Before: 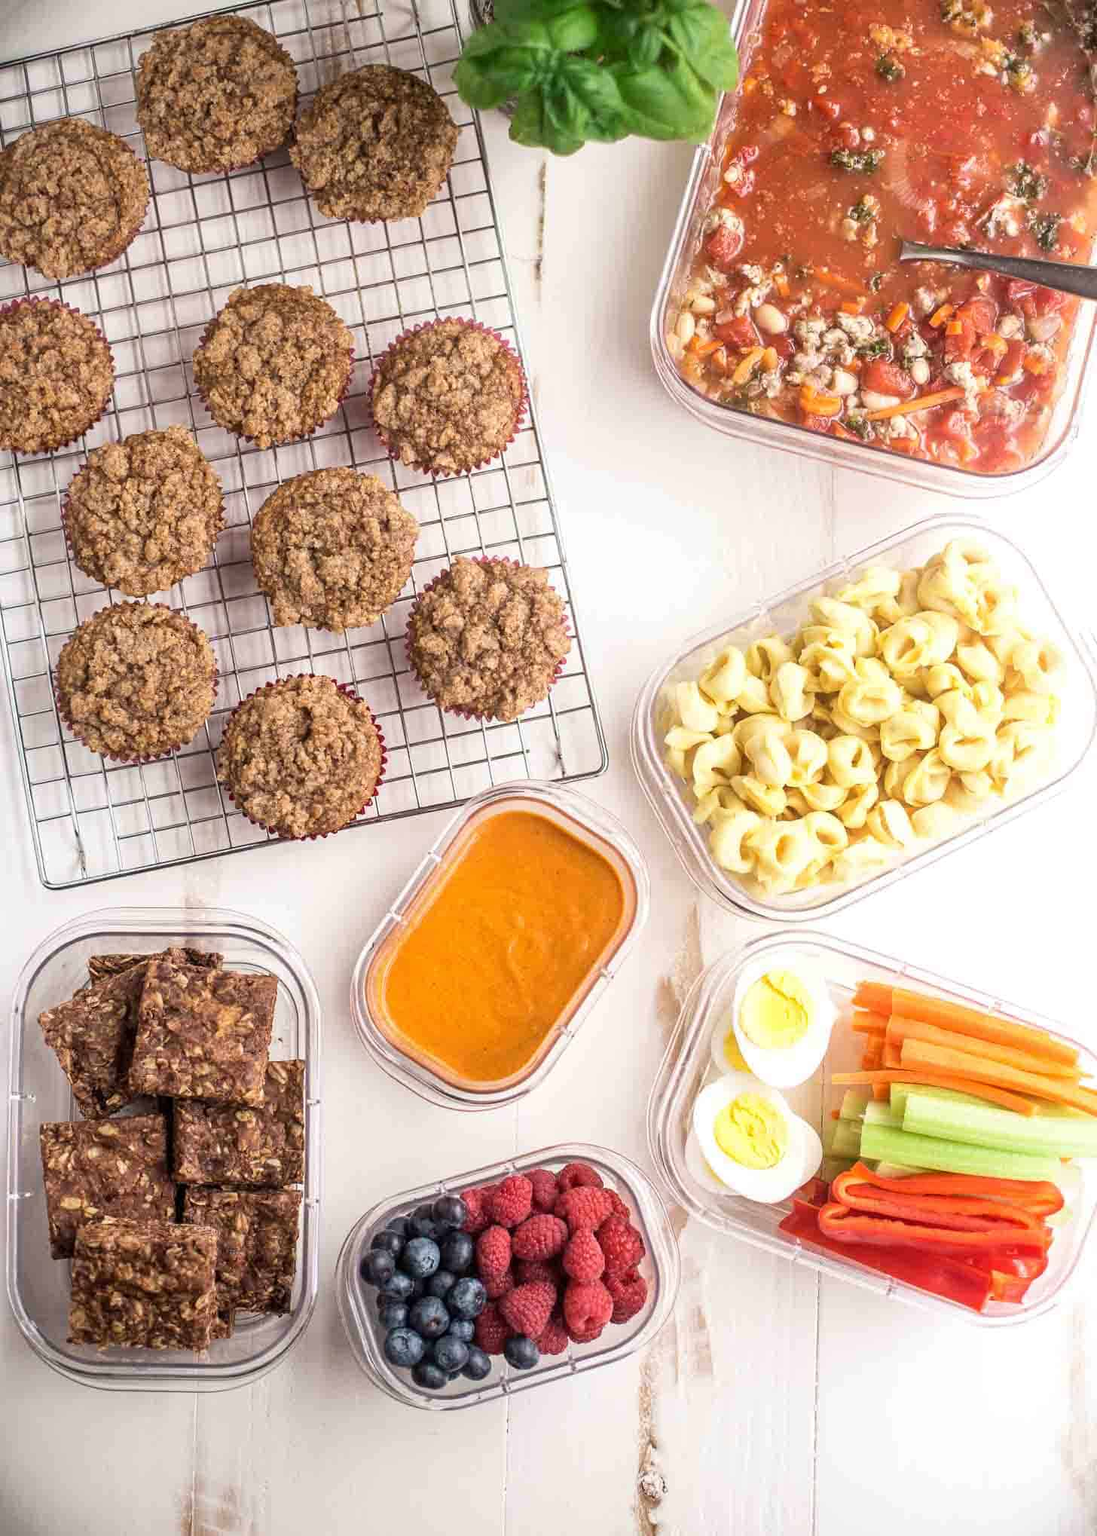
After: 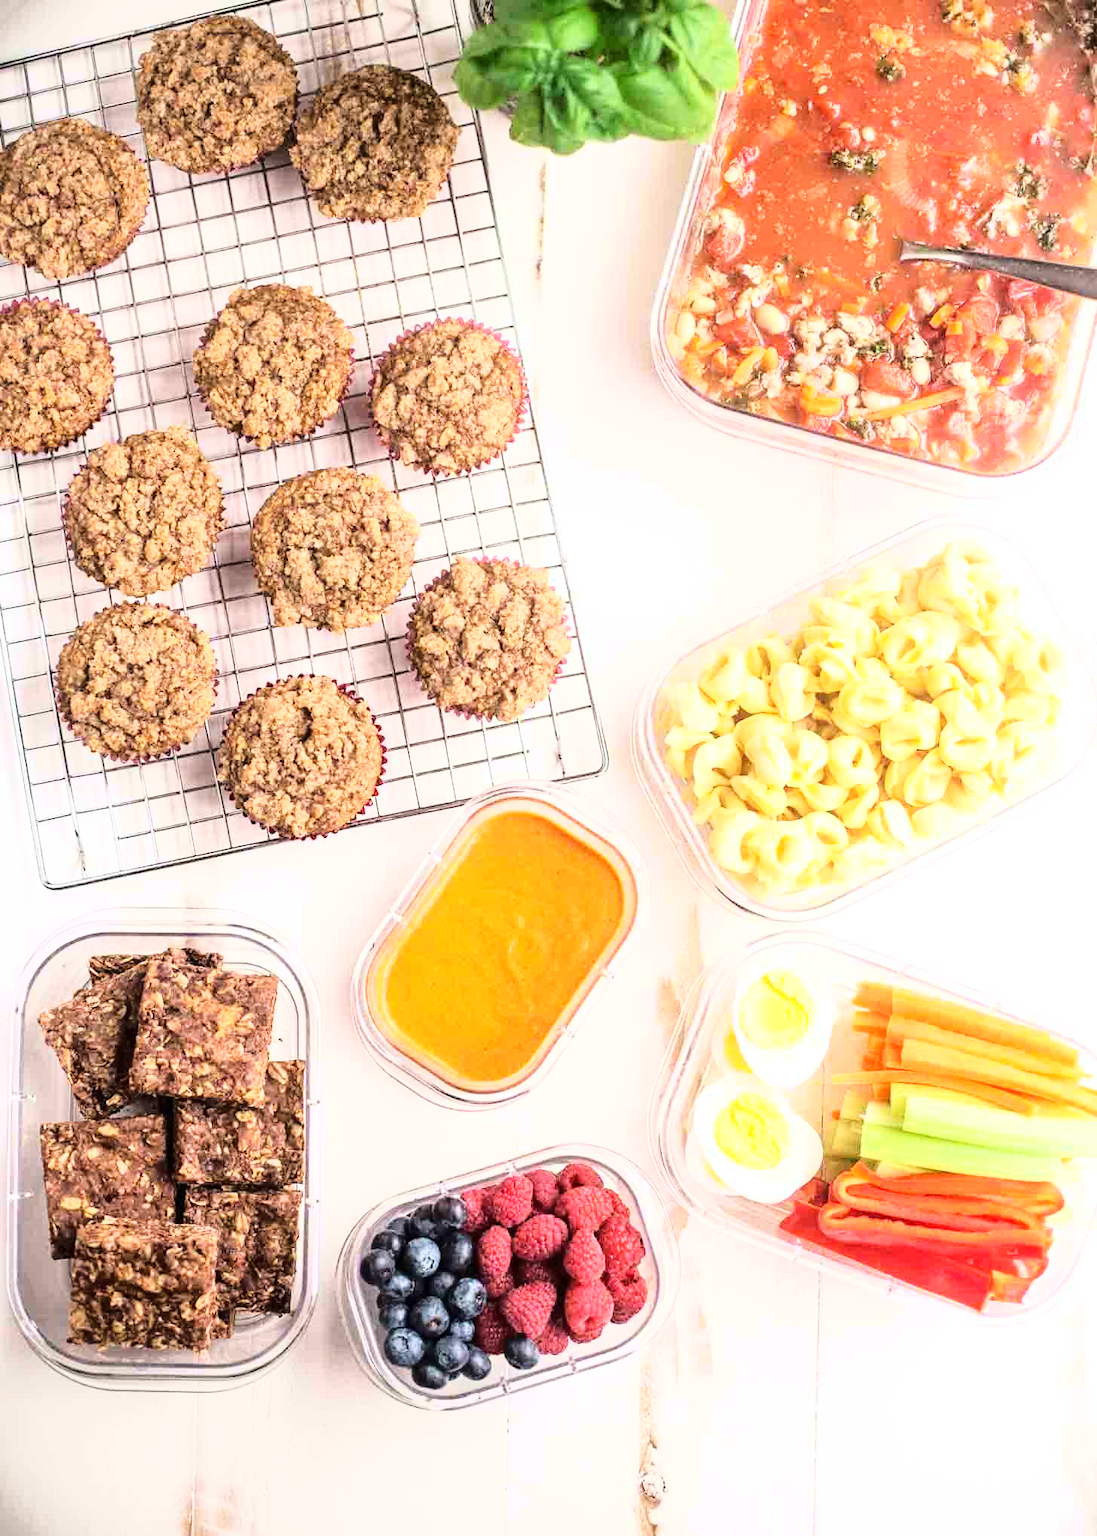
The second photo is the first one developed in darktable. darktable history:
base curve: curves: ch0 [(0, 0) (0.028, 0.03) (0.105, 0.232) (0.387, 0.748) (0.754, 0.968) (1, 1)]
